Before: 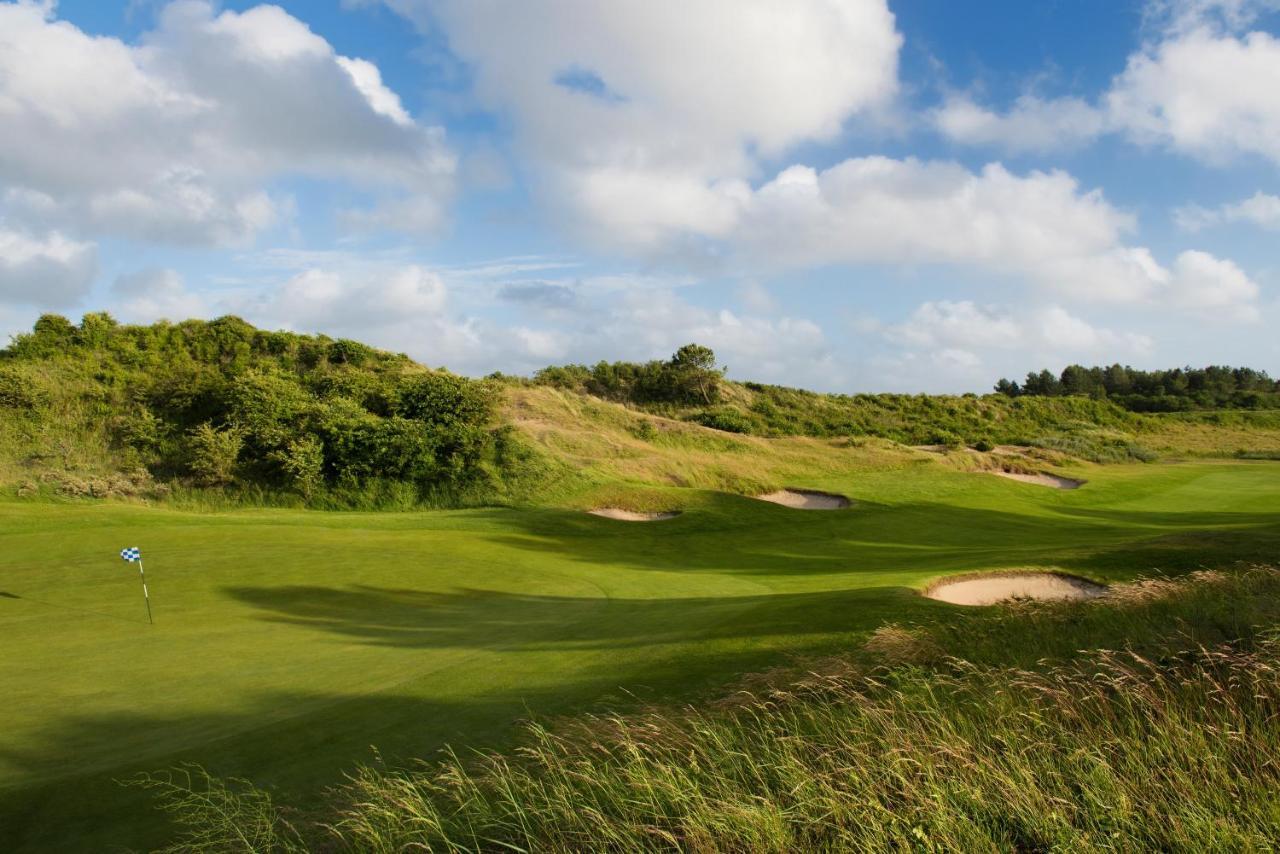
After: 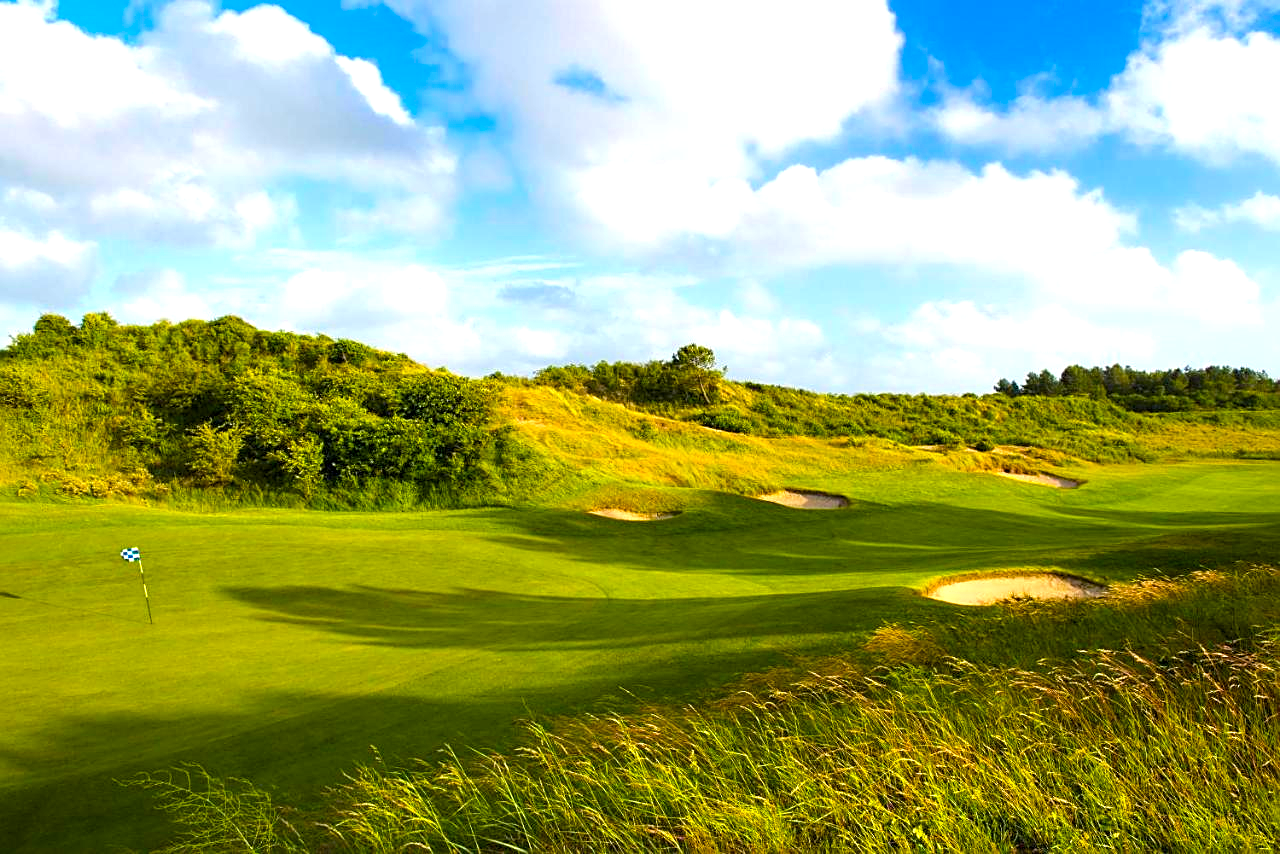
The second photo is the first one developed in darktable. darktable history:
color balance: output saturation 110%
local contrast: highlights 100%, shadows 100%, detail 120%, midtone range 0.2
sharpen: on, module defaults
color balance rgb: linear chroma grading › global chroma 15%, perceptual saturation grading › global saturation 30%
exposure: exposure 0.785 EV, compensate highlight preservation false
